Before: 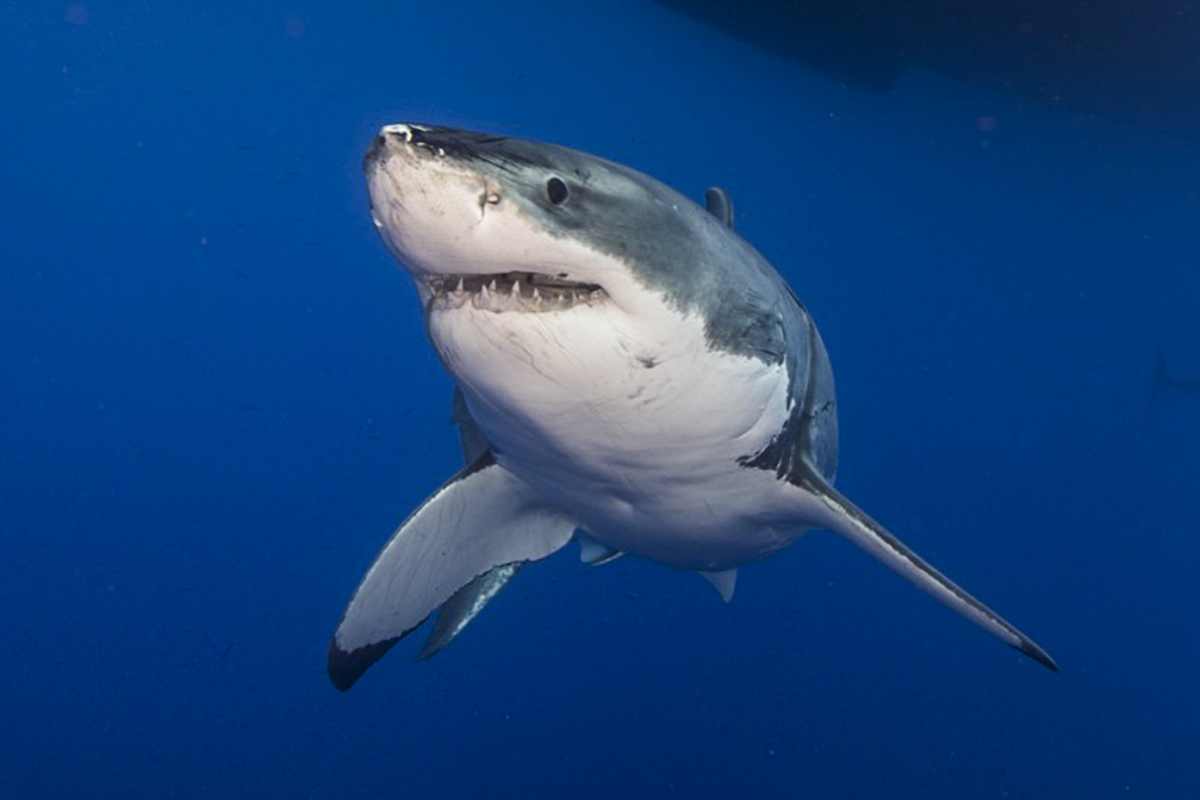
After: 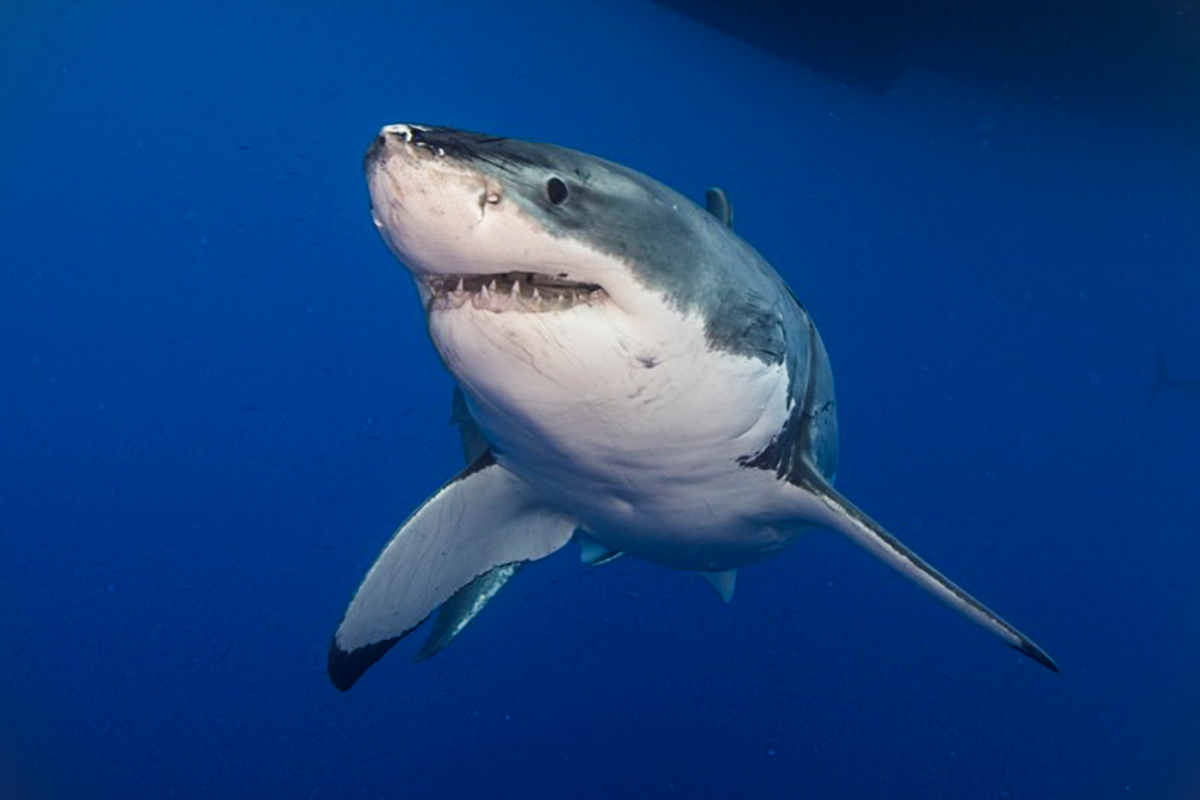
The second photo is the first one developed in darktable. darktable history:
vignetting: fall-off start 100.59%, brightness -0.174, unbound false
